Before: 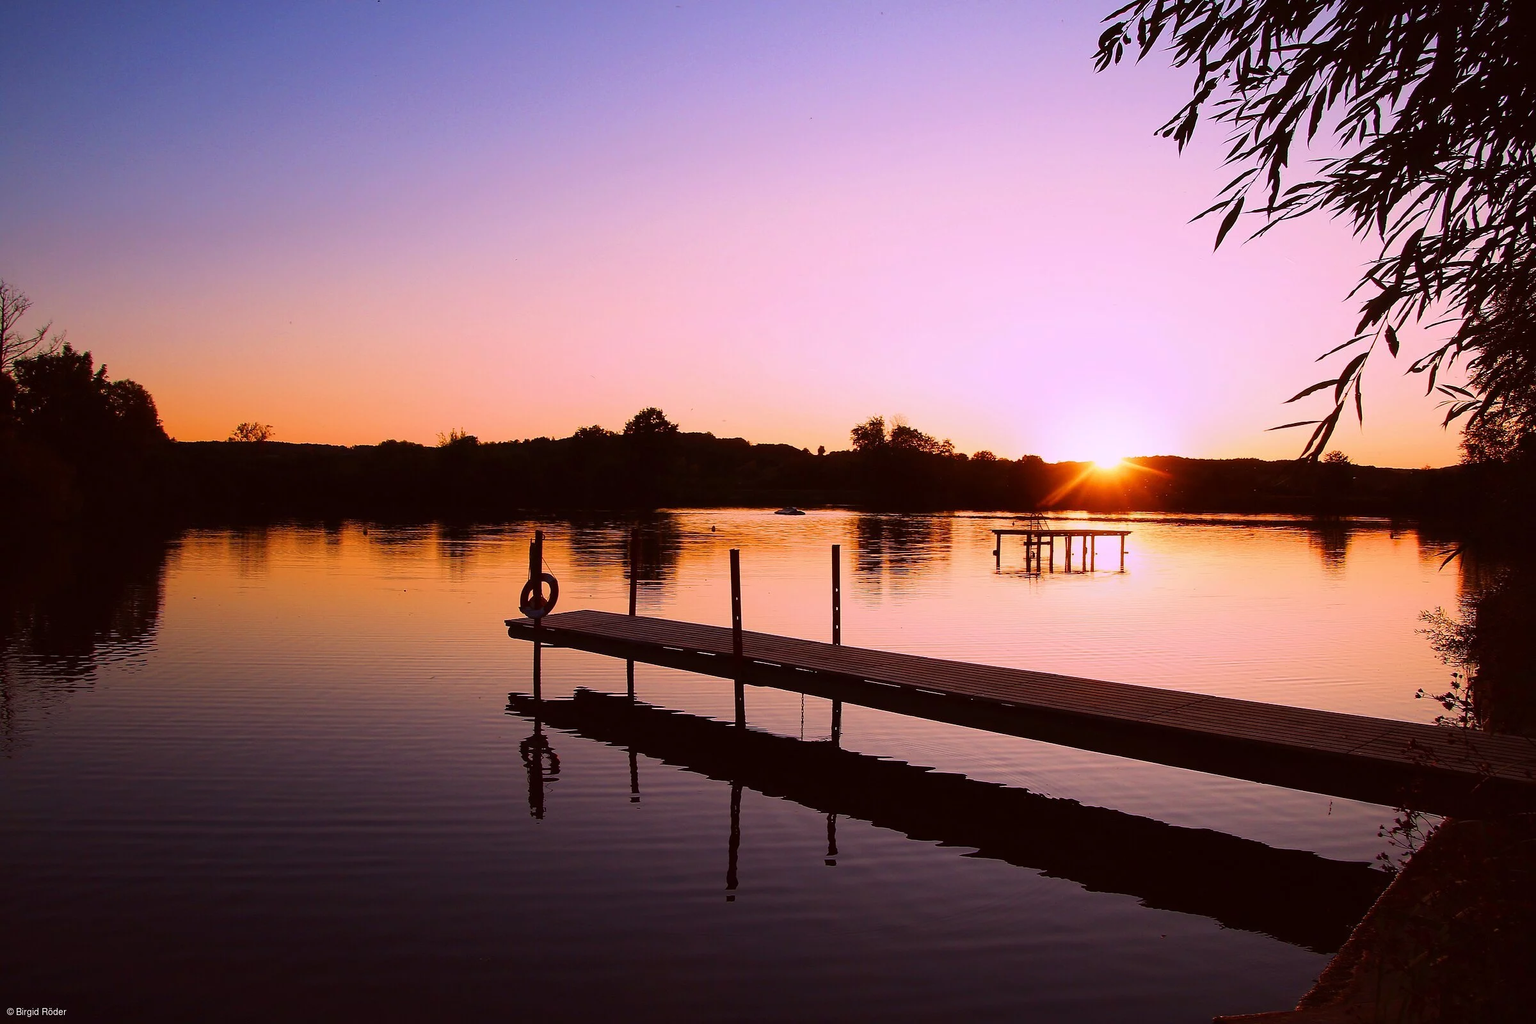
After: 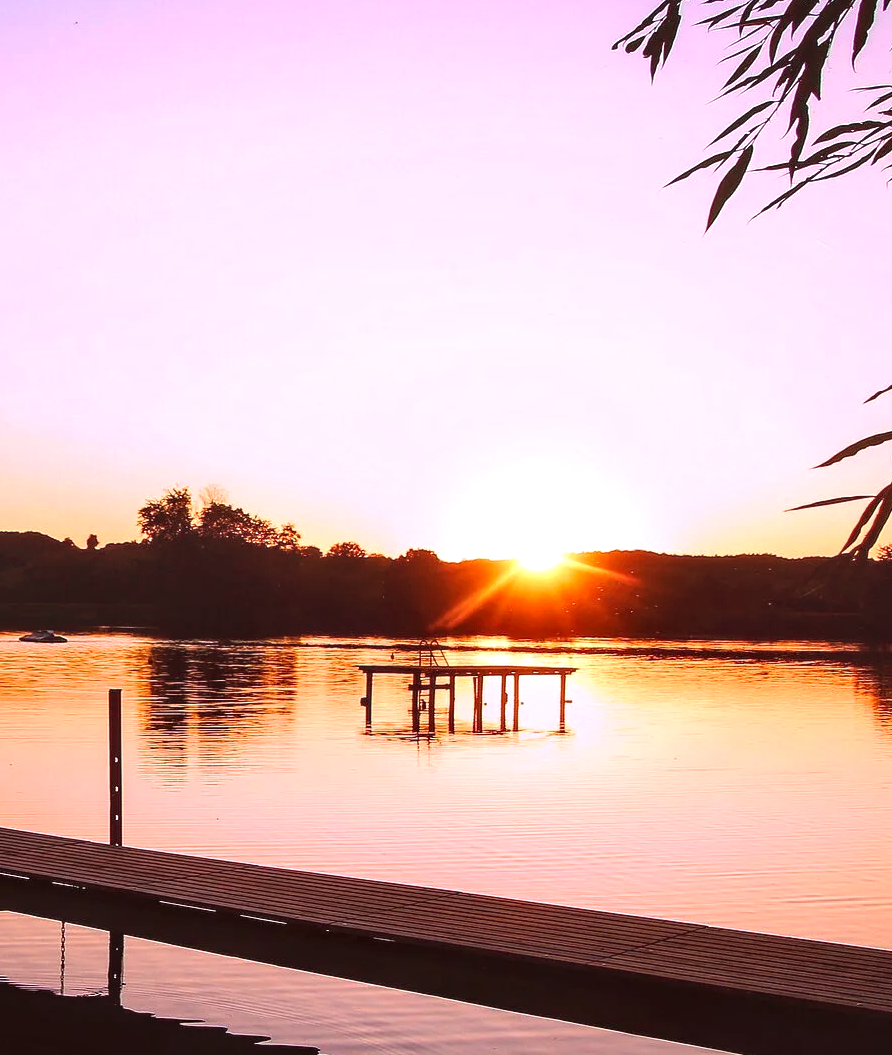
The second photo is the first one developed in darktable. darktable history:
exposure: black level correction 0, exposure 0.587 EV, compensate highlight preservation false
crop and rotate: left 49.636%, top 10.148%, right 13.166%, bottom 23.858%
local contrast: on, module defaults
